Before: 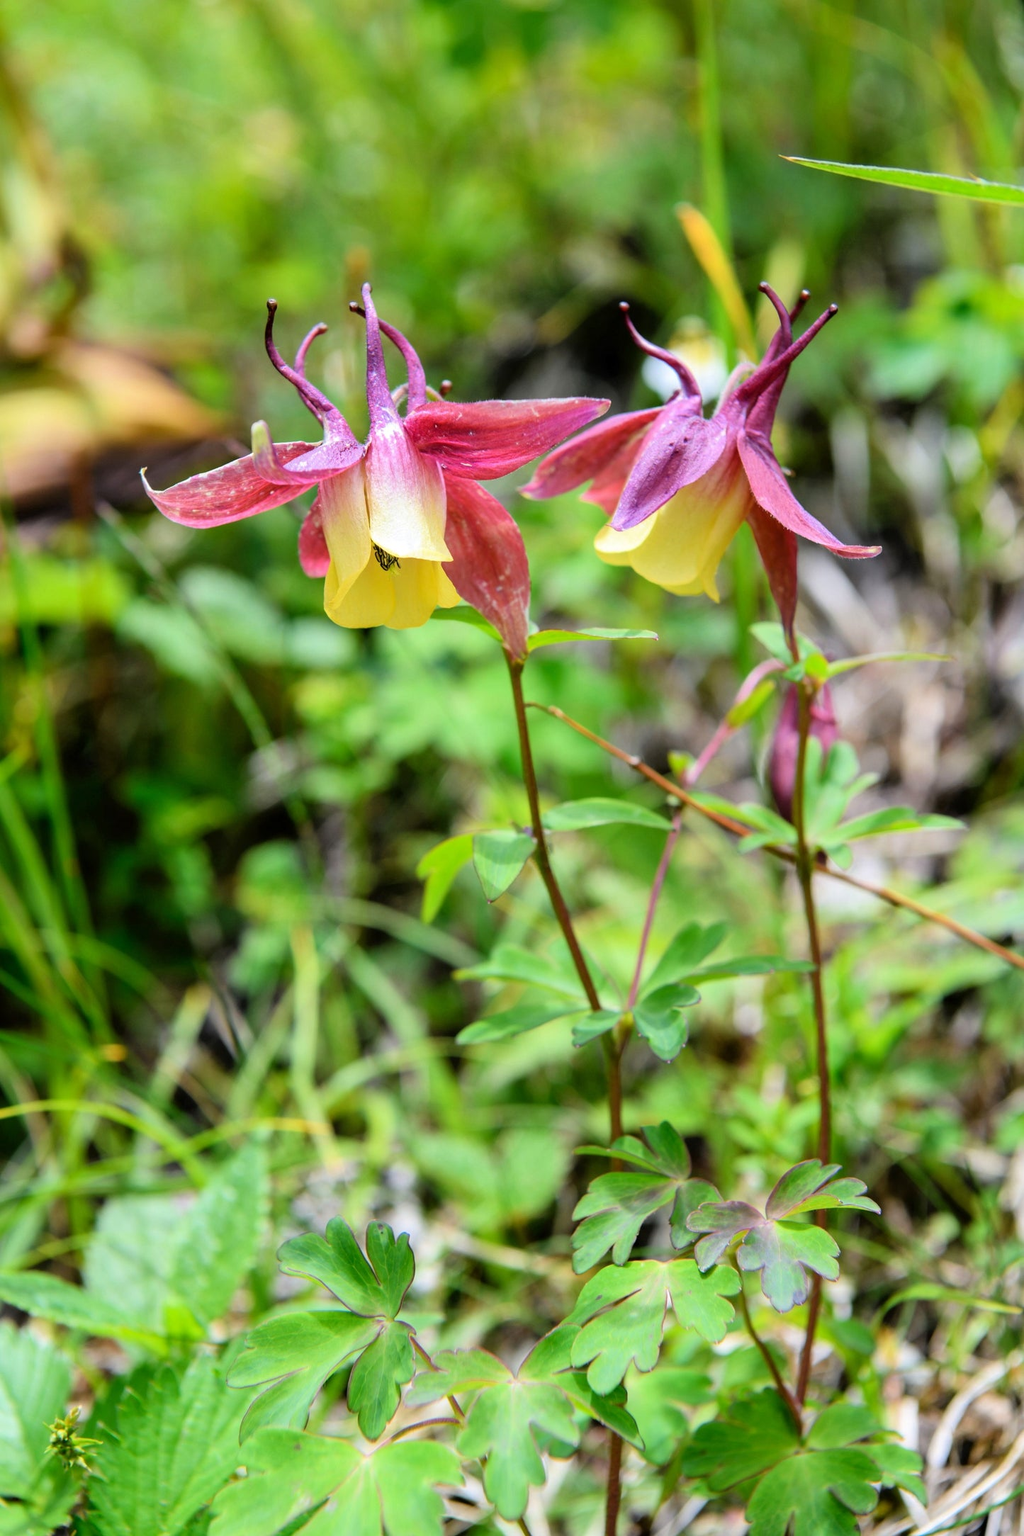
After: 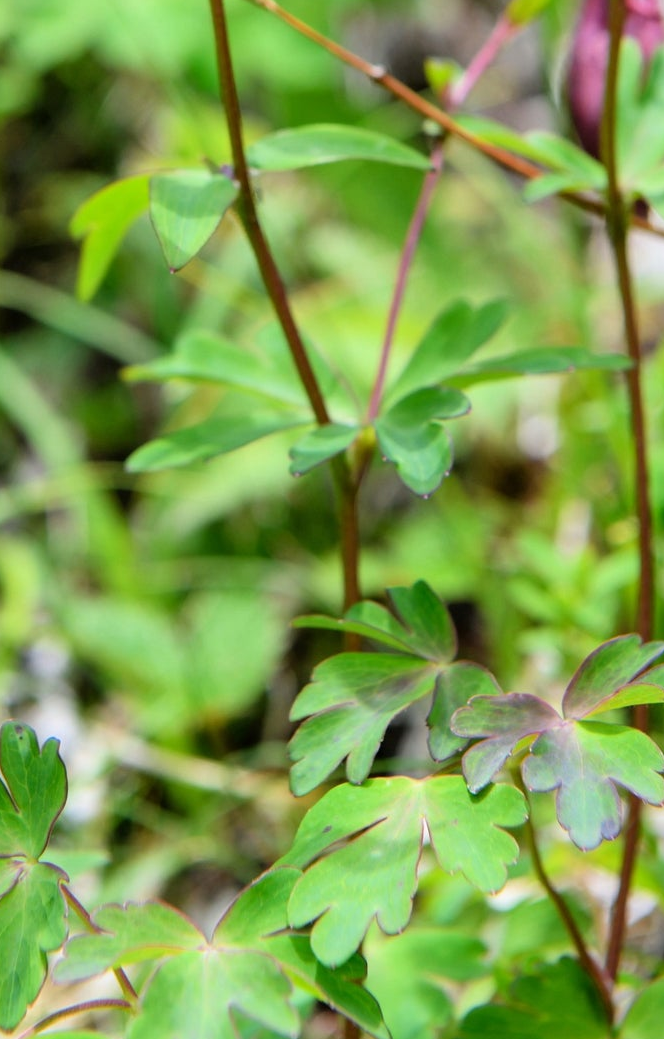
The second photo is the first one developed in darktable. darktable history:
crop: left 35.886%, top 46.241%, right 18.135%, bottom 5.823%
